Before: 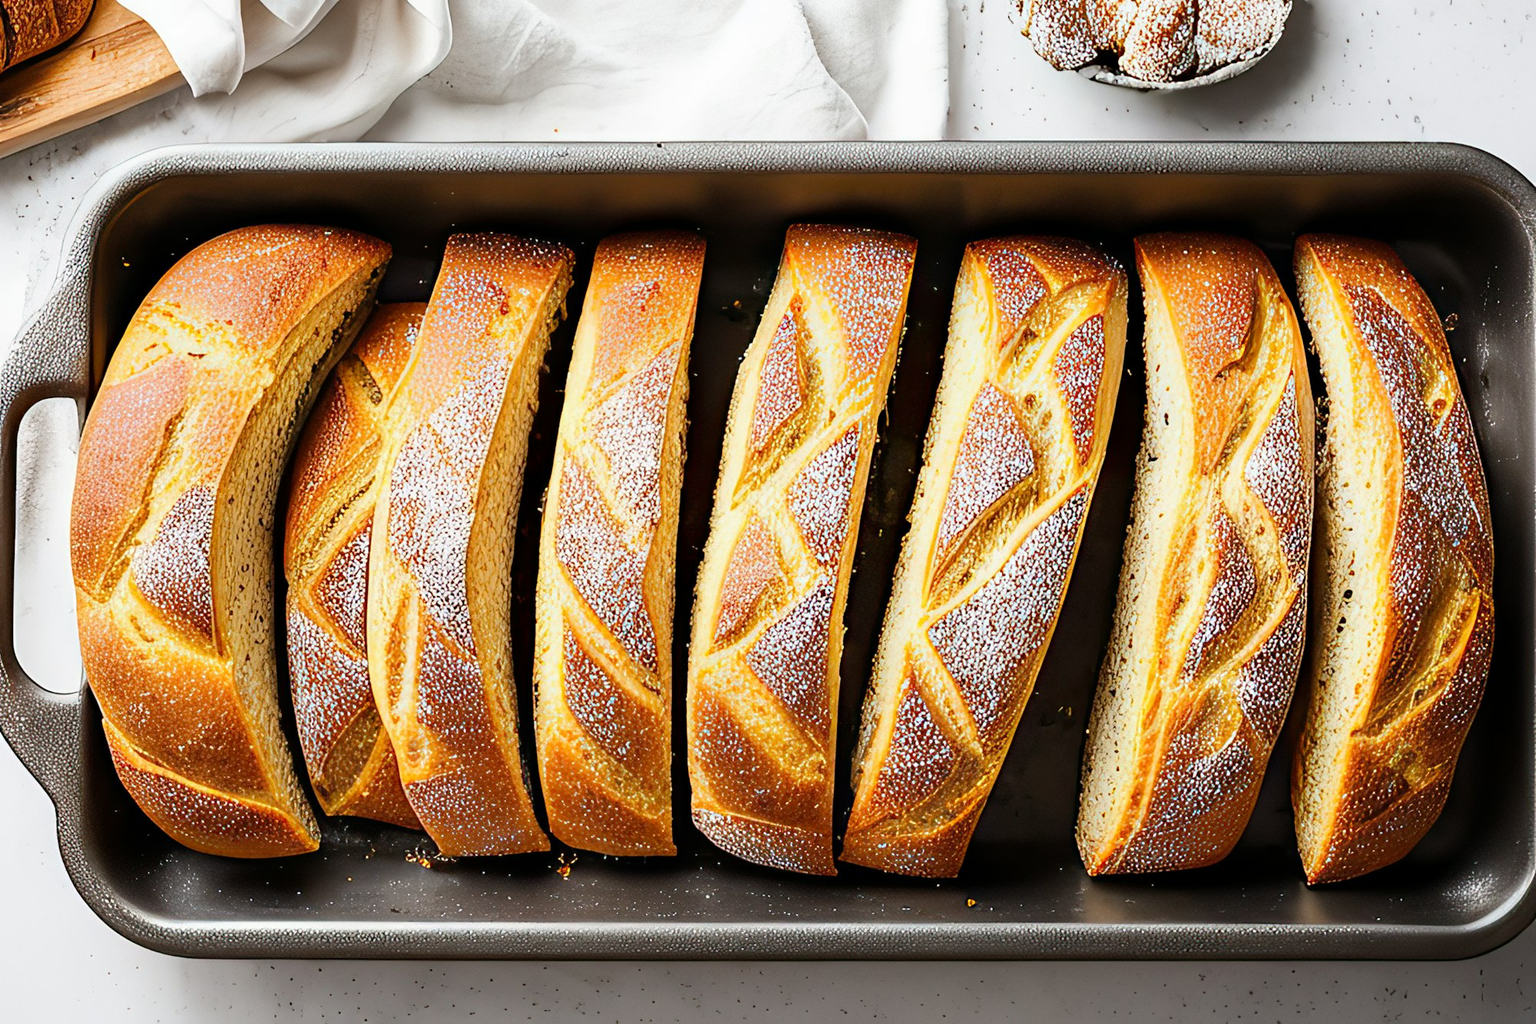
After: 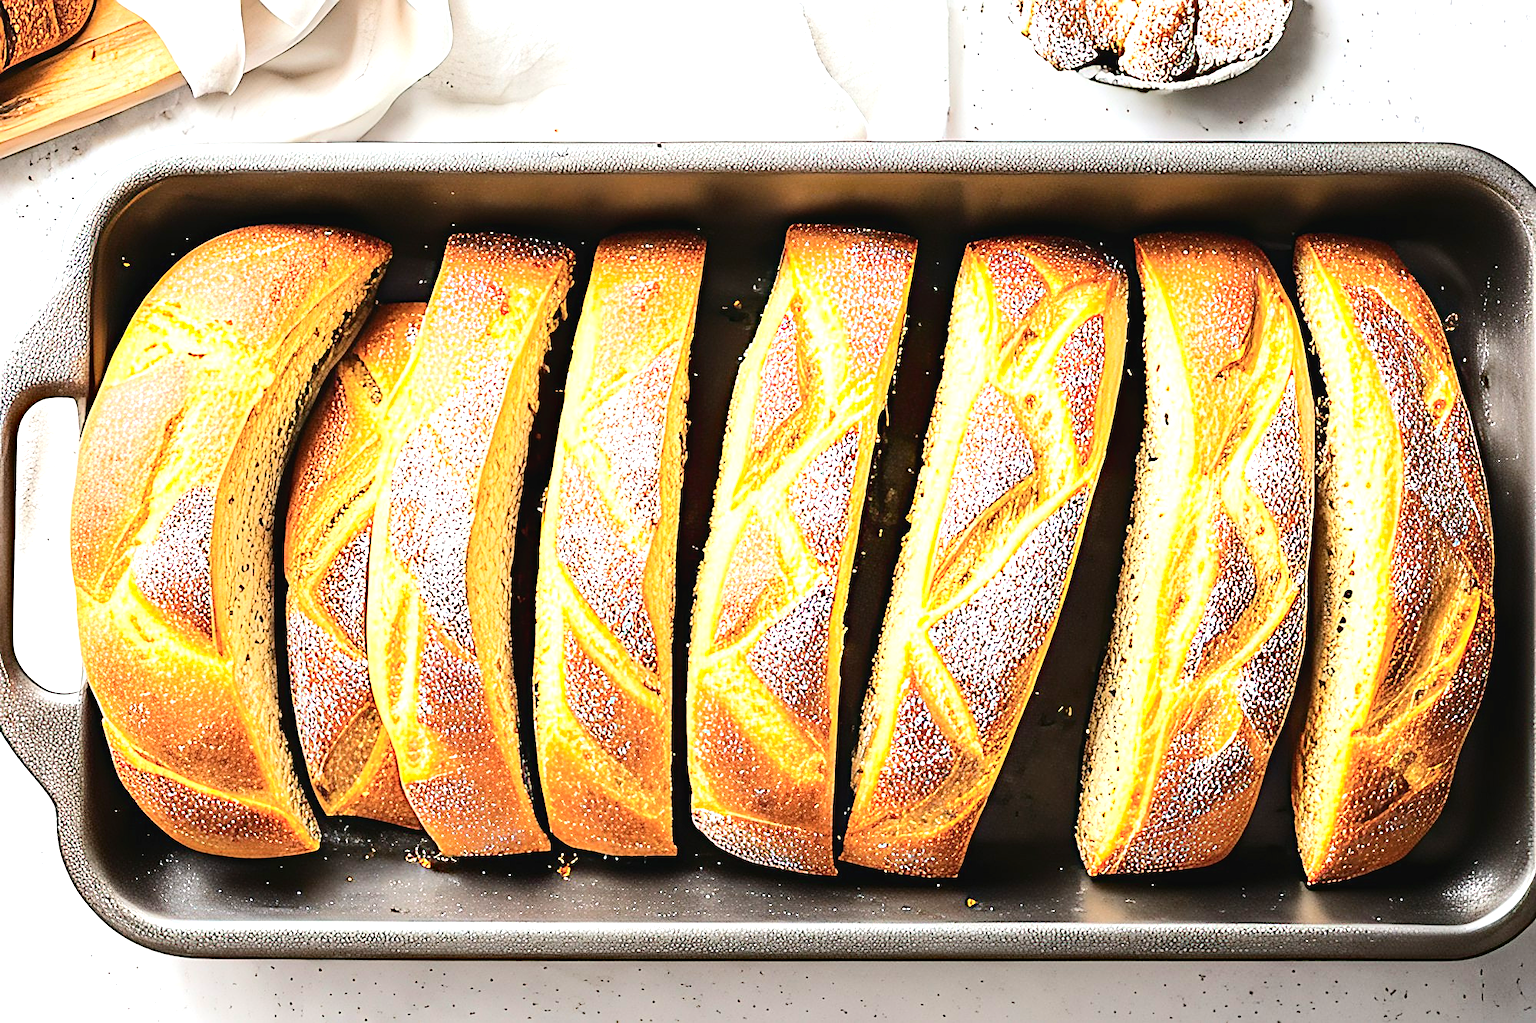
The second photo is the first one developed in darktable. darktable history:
haze removal: compatibility mode true, adaptive false
sharpen: on, module defaults
tone curve: curves: ch0 [(0, 0.026) (0.146, 0.158) (0.272, 0.34) (0.453, 0.627) (0.687, 0.829) (1, 1)], color space Lab, independent channels, preserve colors none
exposure: black level correction 0, exposure 0.952 EV, compensate highlight preservation false
